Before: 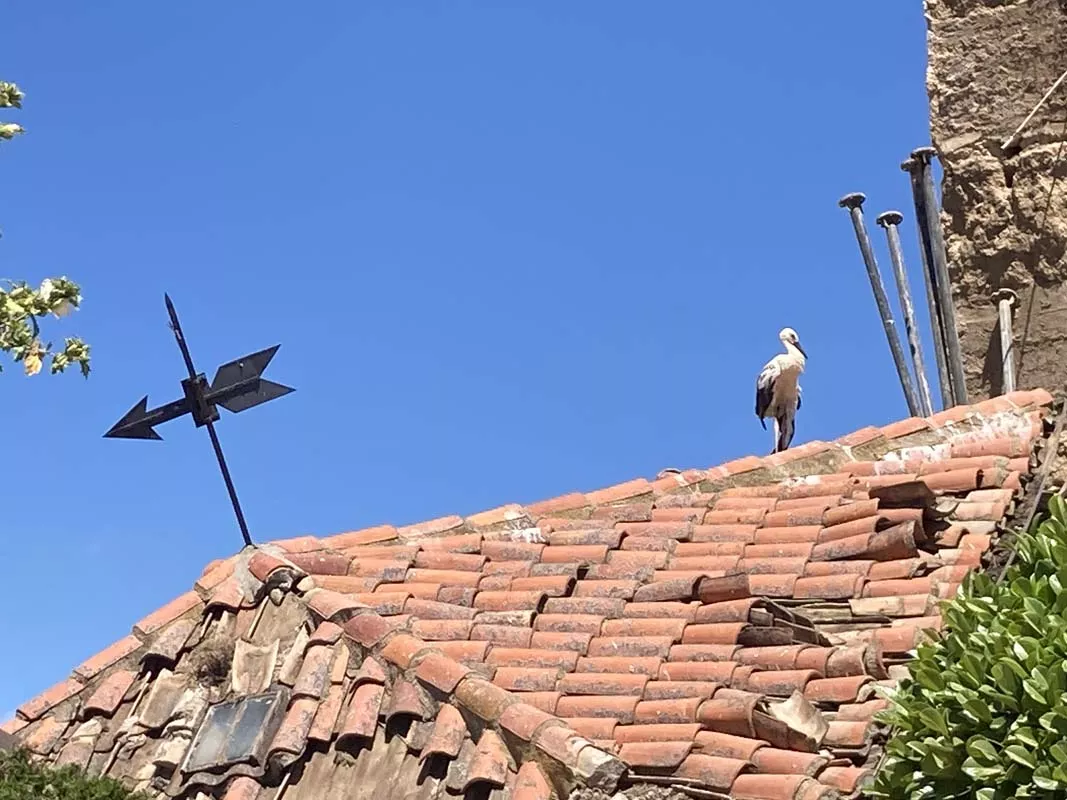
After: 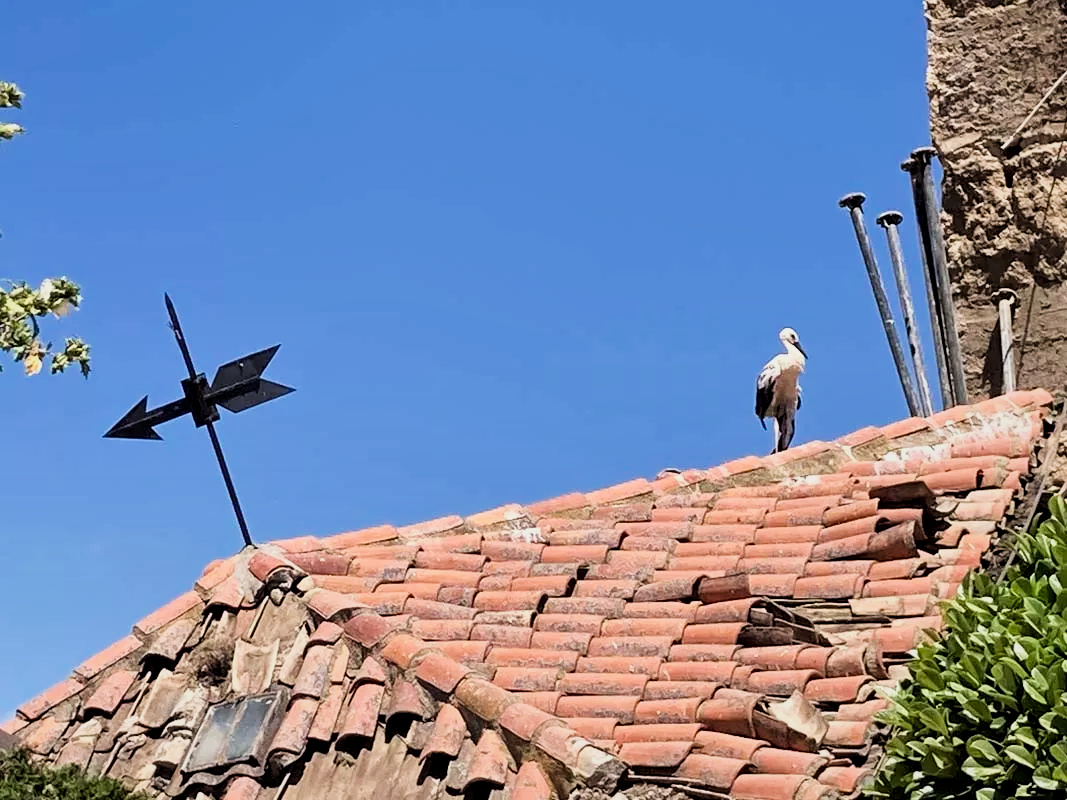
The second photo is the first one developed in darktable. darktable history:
local contrast: mode bilateral grid, contrast 20, coarseness 51, detail 133%, midtone range 0.2
filmic rgb: black relative exposure -5.08 EV, white relative exposure 3.99 EV, hardness 2.88, contrast 1.301
